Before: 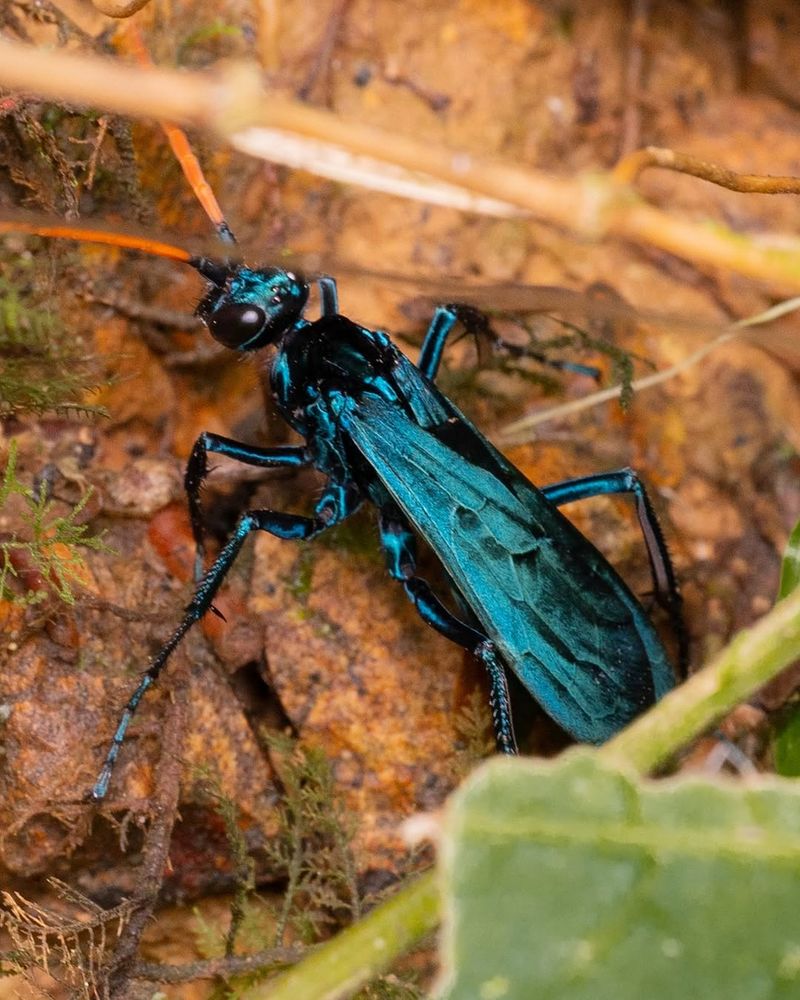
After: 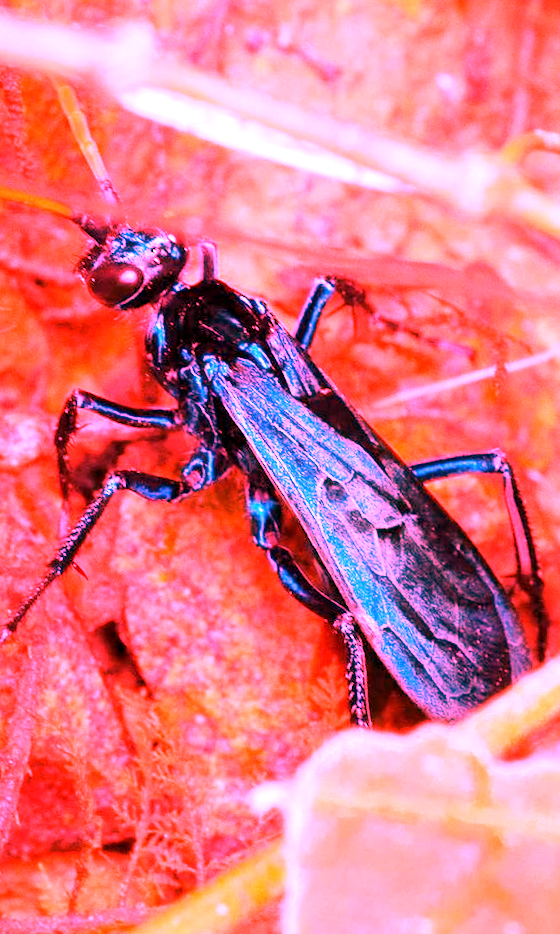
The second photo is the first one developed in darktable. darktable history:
exposure: black level correction 0.001, exposure 0.5 EV, compensate exposure bias true, compensate highlight preservation false
crop and rotate: angle -3.27°, left 14.277%, top 0.028%, right 10.766%, bottom 0.028%
white balance: red 4.26, blue 1.802
local contrast: mode bilateral grid, contrast 15, coarseness 36, detail 105%, midtone range 0.2
